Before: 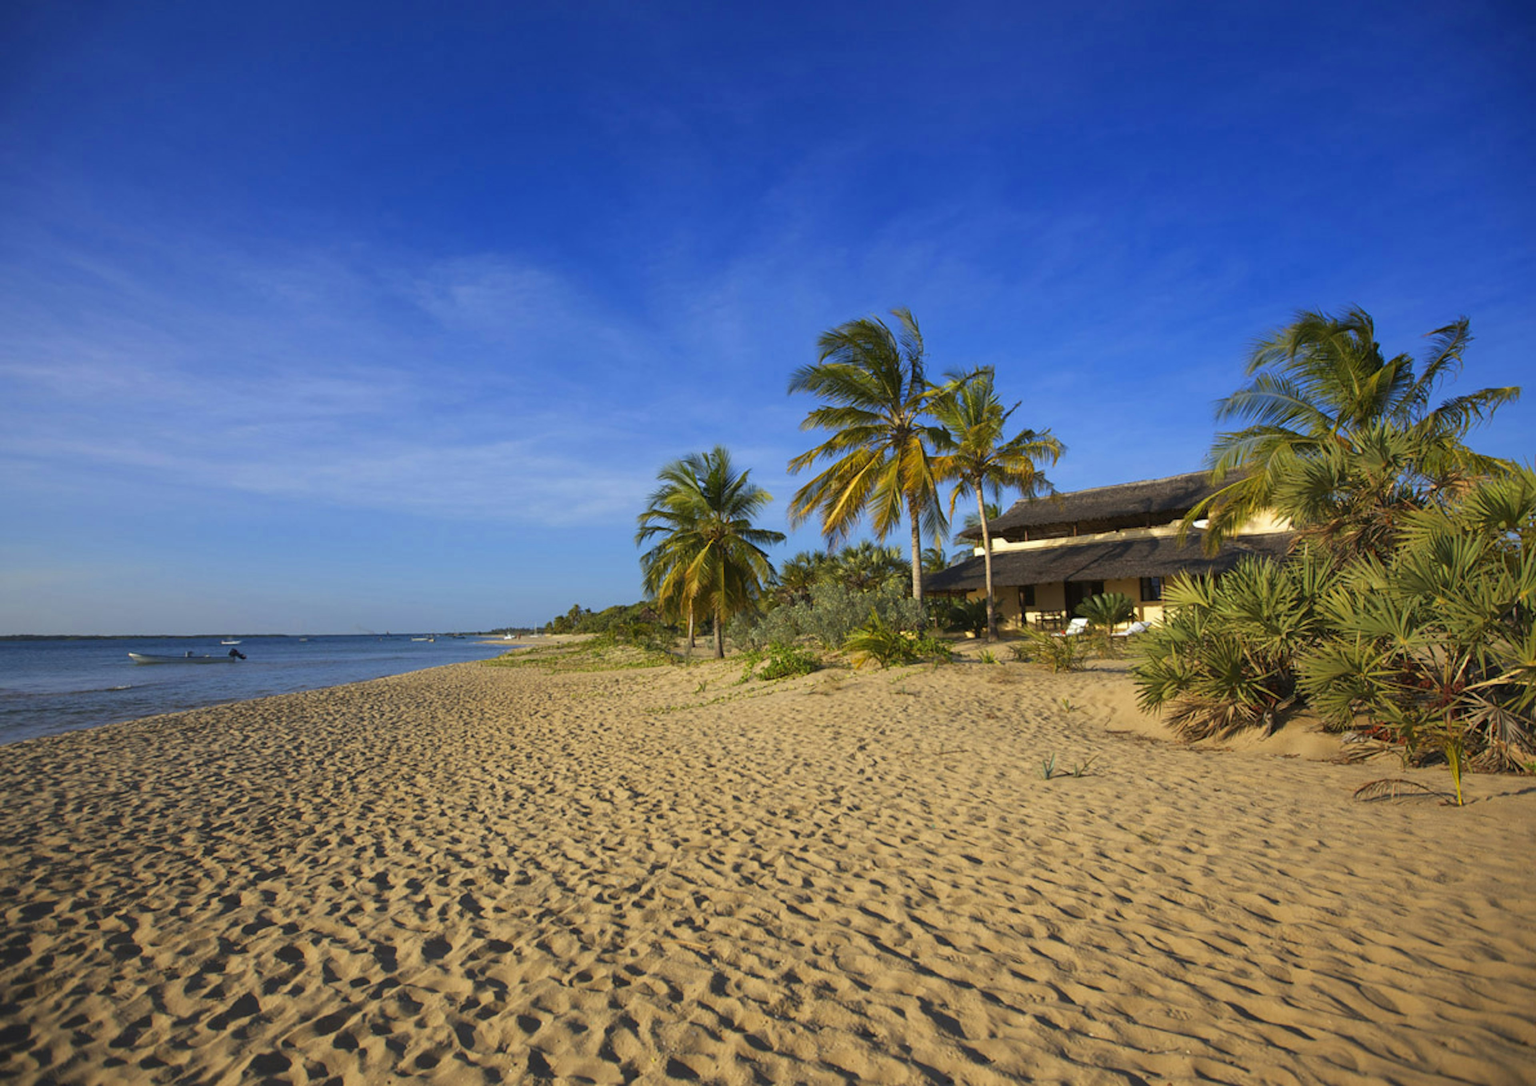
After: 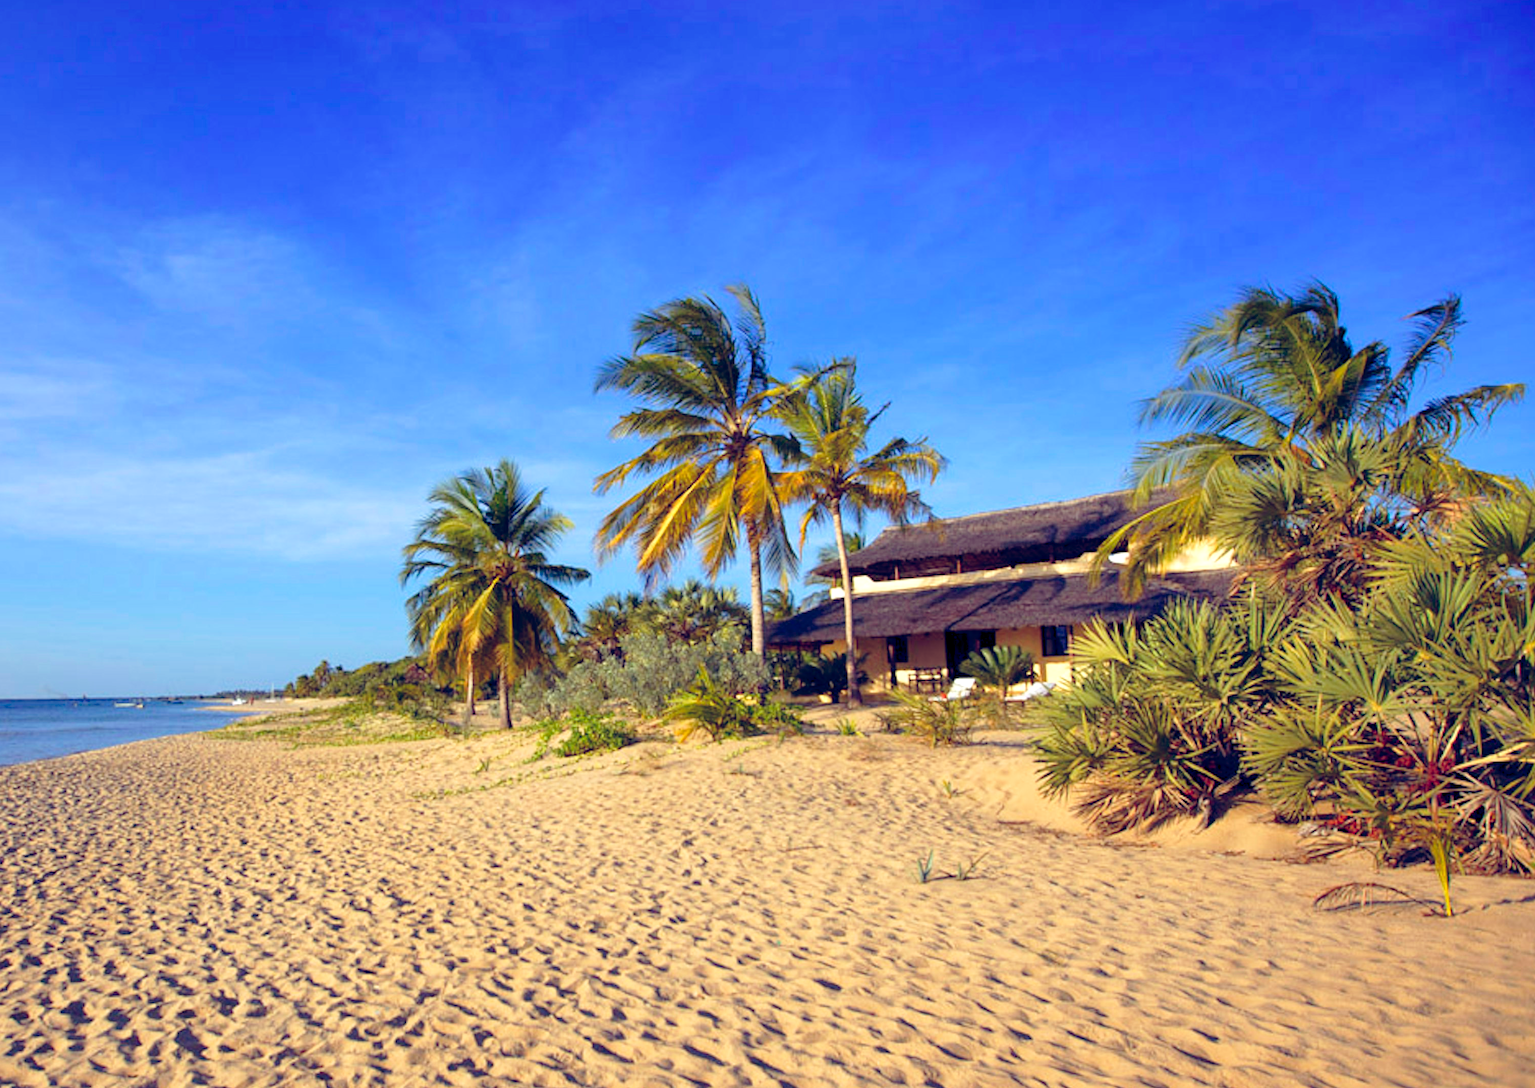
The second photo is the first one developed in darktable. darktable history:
color balance rgb: shadows lift › luminance 0.718%, shadows lift › chroma 6.865%, shadows lift › hue 299.85°, global offset › luminance -0.272%, global offset › chroma 0.315%, global offset › hue 261.97°, linear chroma grading › global chroma 5.643%, perceptual saturation grading › global saturation 0.172%
crop and rotate: left 20.961%, top 7.896%, right 0.442%, bottom 13.334%
exposure: exposure 0.453 EV, compensate exposure bias true, compensate highlight preservation false
tone curve: curves: ch0 [(0, 0) (0.003, 0.003) (0.011, 0.006) (0.025, 0.015) (0.044, 0.025) (0.069, 0.034) (0.1, 0.052) (0.136, 0.092) (0.177, 0.157) (0.224, 0.228) (0.277, 0.305) (0.335, 0.392) (0.399, 0.466) (0.468, 0.543) (0.543, 0.612) (0.623, 0.692) (0.709, 0.78) (0.801, 0.865) (0.898, 0.935) (1, 1)], preserve colors none
